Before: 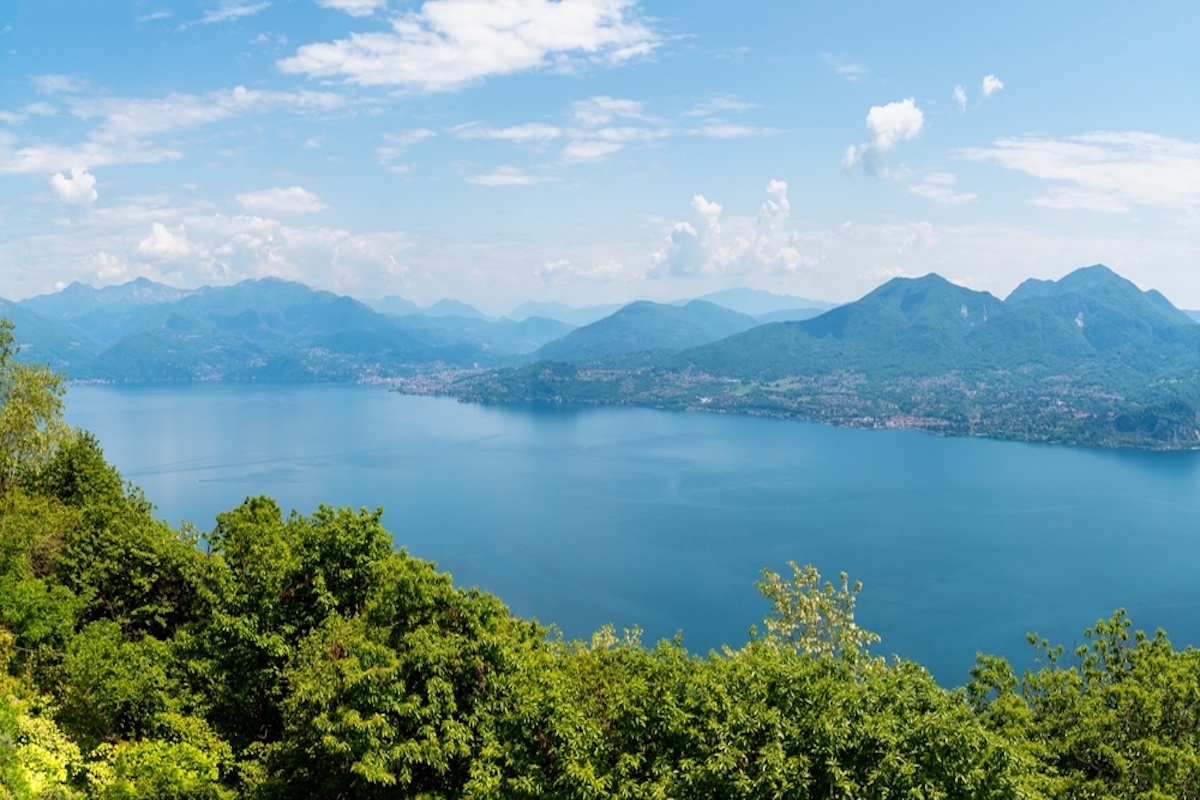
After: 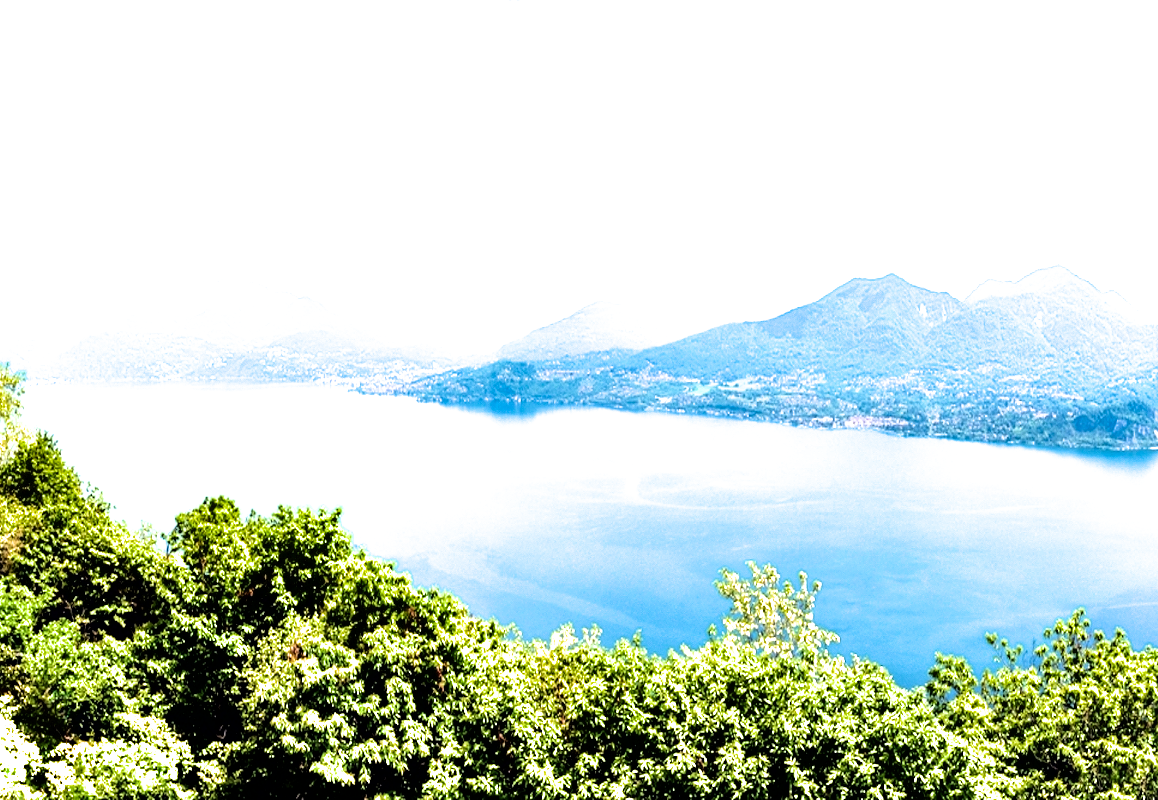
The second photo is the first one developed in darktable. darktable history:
exposure: black level correction 0, exposure 1.366 EV, compensate highlight preservation false
crop and rotate: left 3.468%
filmic rgb: black relative exposure -8.73 EV, white relative exposure 2.7 EV, threshold 5.95 EV, target black luminance 0%, hardness 6.26, latitude 77.12%, contrast 1.326, shadows ↔ highlights balance -0.315%, color science v4 (2020), iterations of high-quality reconstruction 0, enable highlight reconstruction true
contrast equalizer: y [[0.6 ×6], [0.55 ×6], [0 ×6], [0 ×6], [0 ×6]]
